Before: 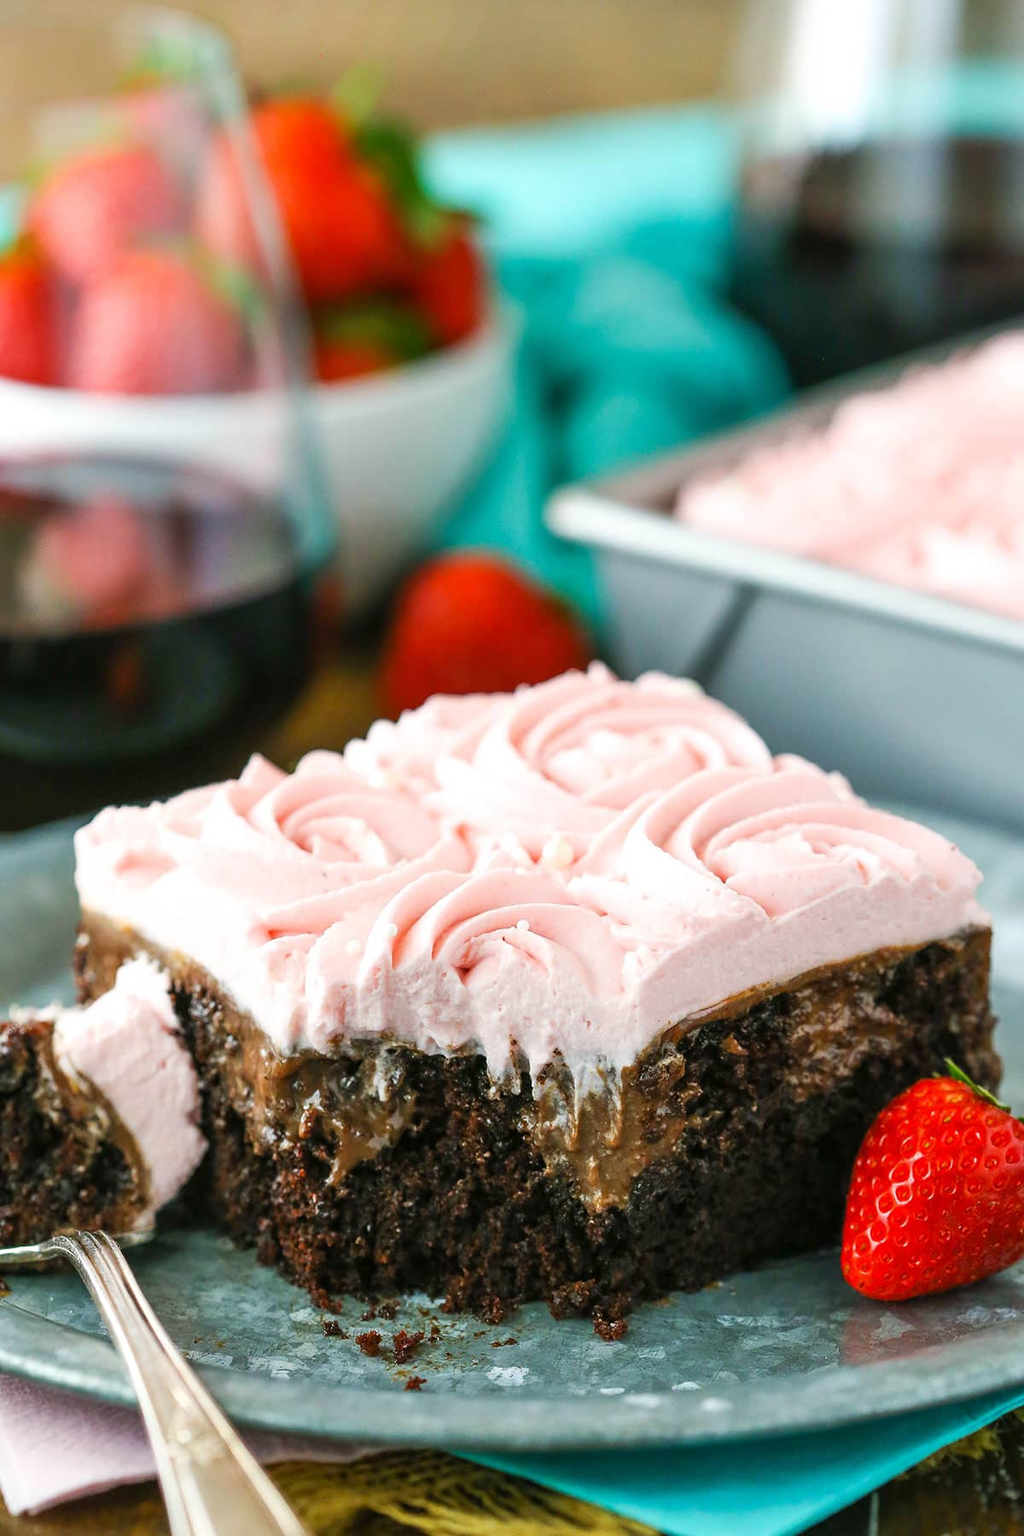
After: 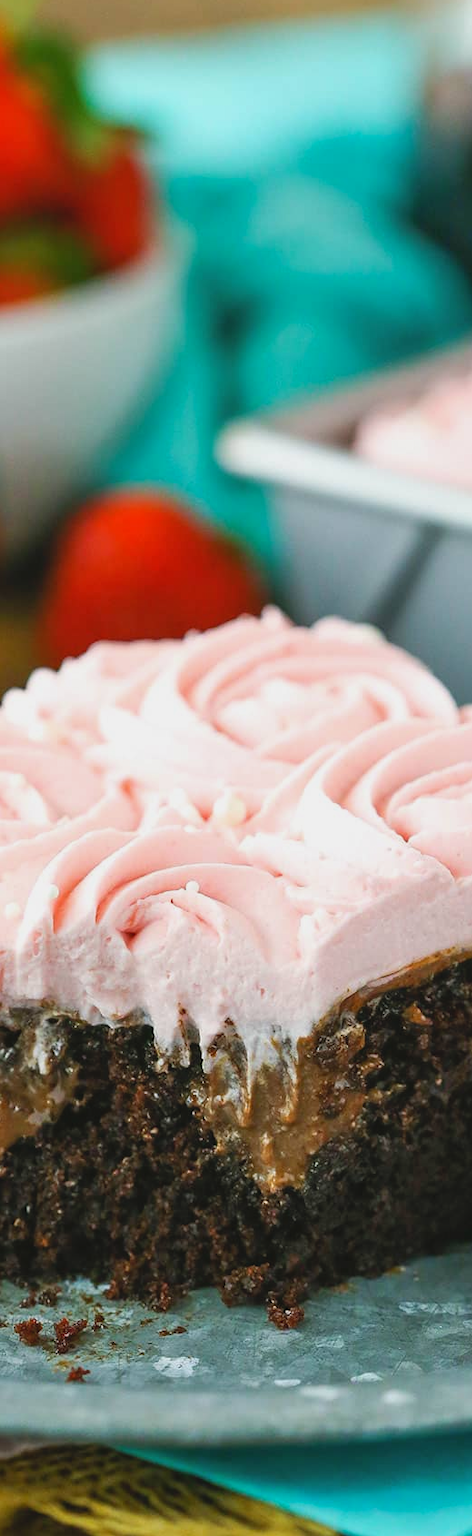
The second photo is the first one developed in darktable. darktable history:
crop: left 33.452%, top 6.025%, right 23.155%
contrast brightness saturation: contrast -0.11
